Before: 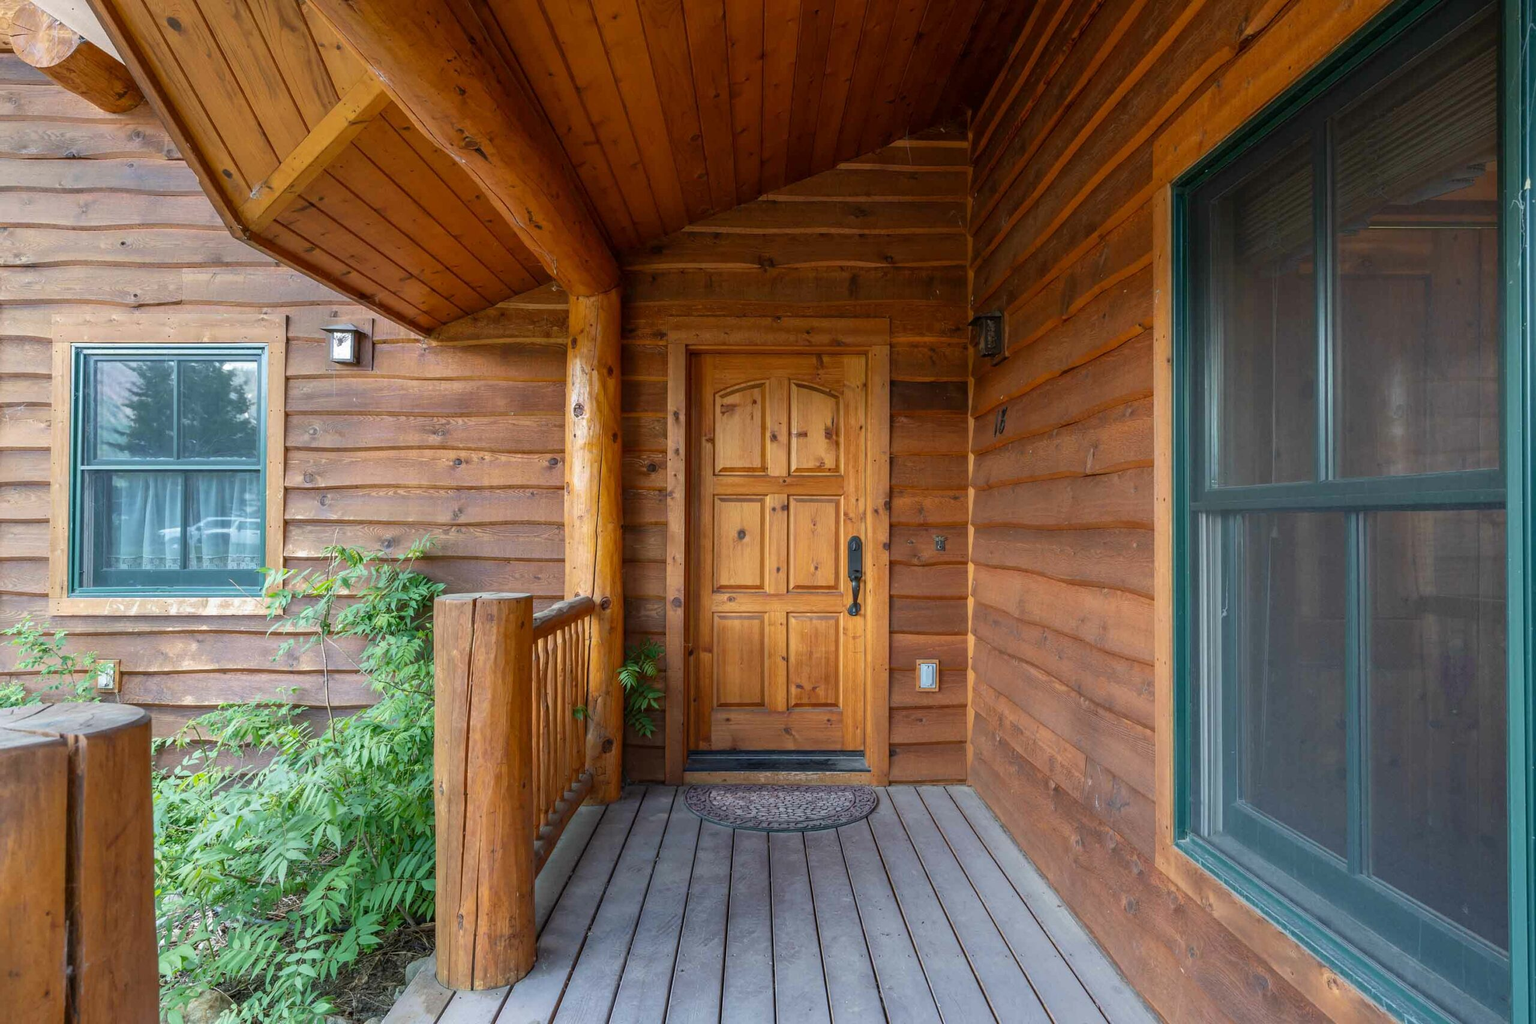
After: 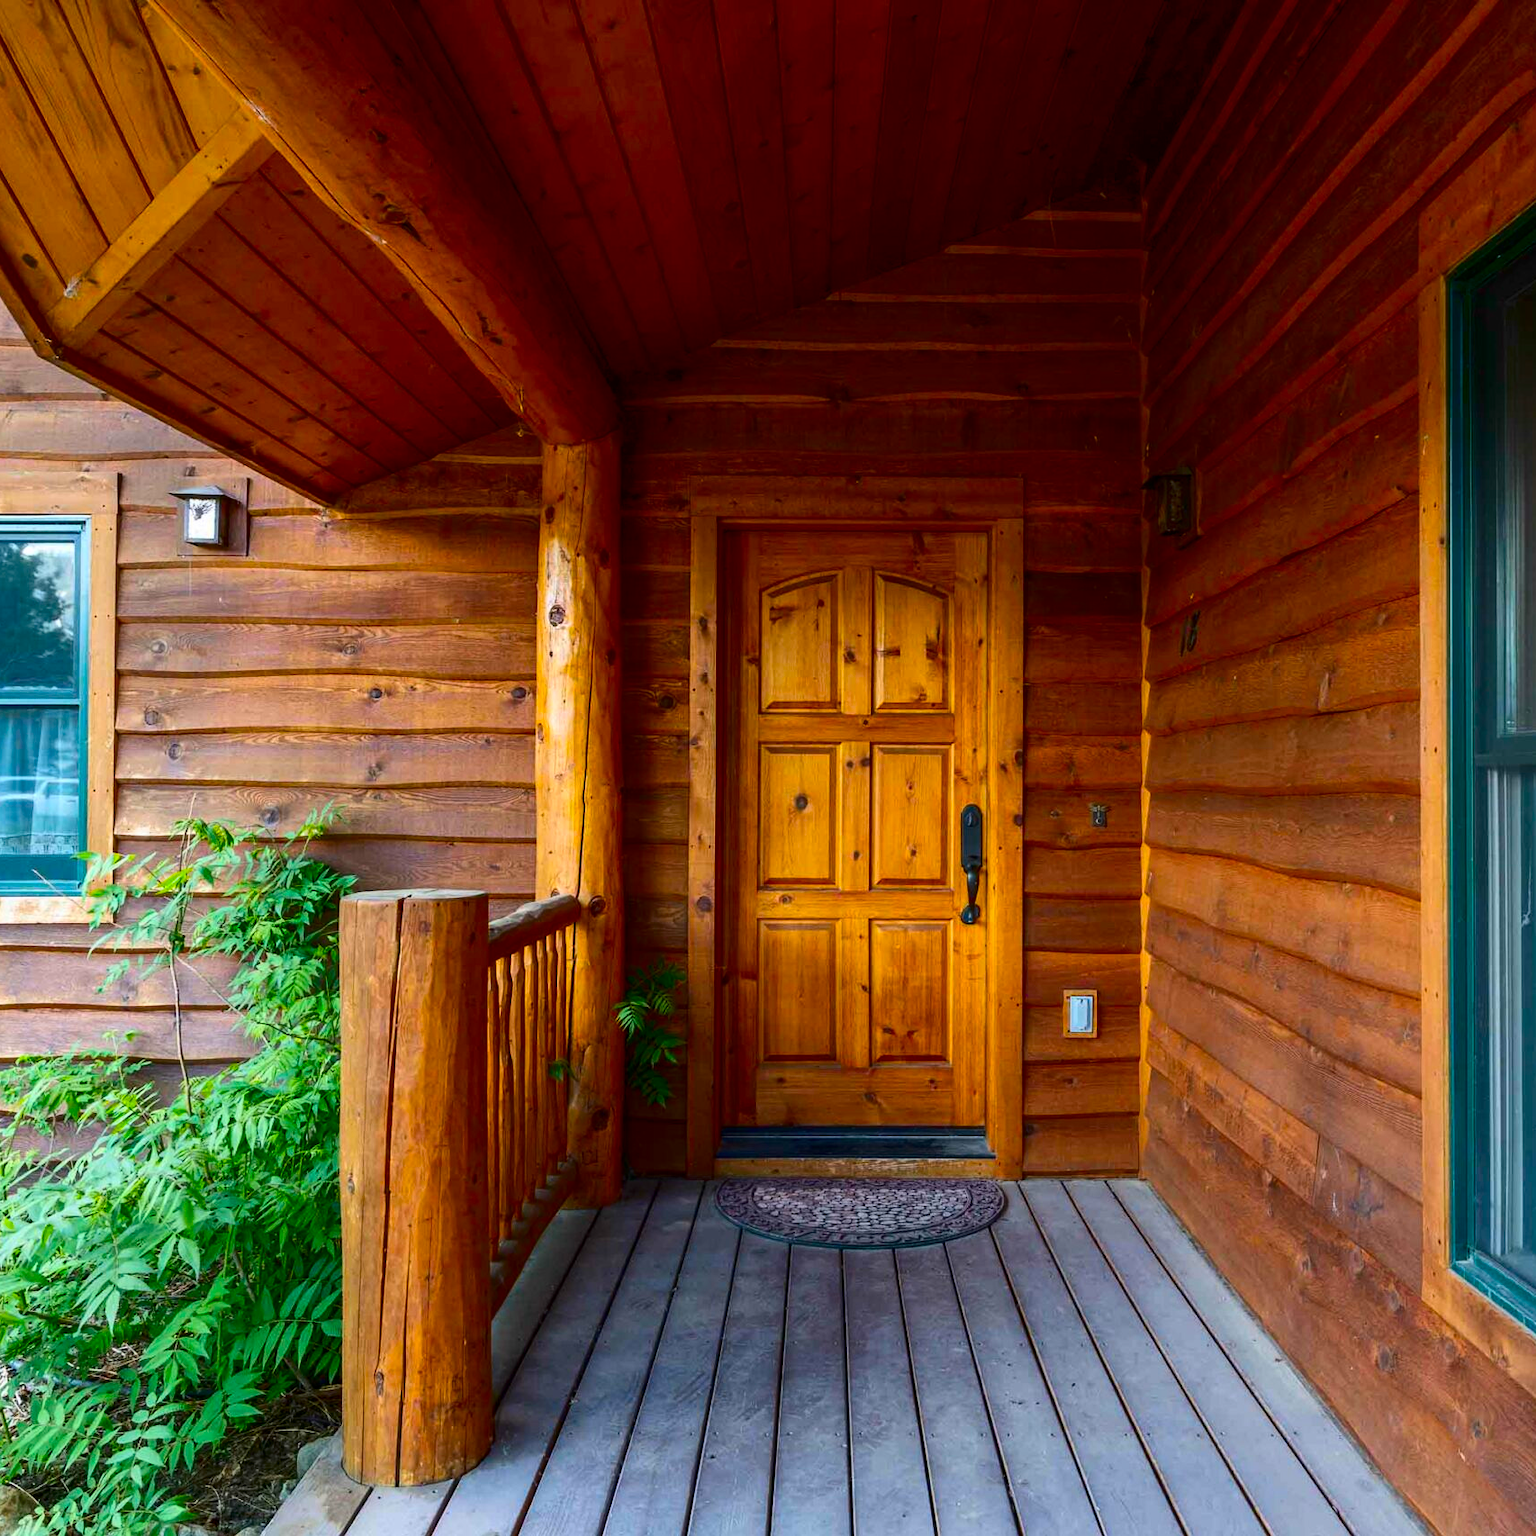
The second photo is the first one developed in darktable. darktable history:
contrast brightness saturation: contrast 0.21, brightness -0.11, saturation 0.21
crop and rotate: left 13.537%, right 19.796%
color balance rgb: perceptual saturation grading › global saturation 30%, global vibrance 20%
